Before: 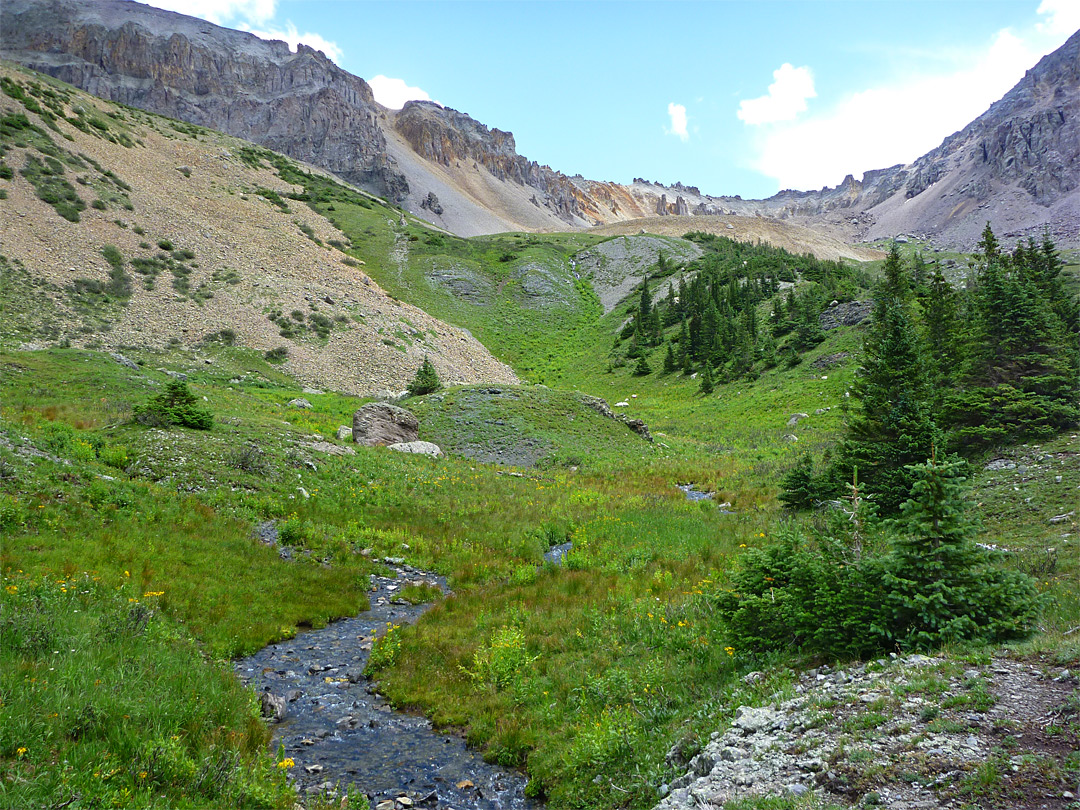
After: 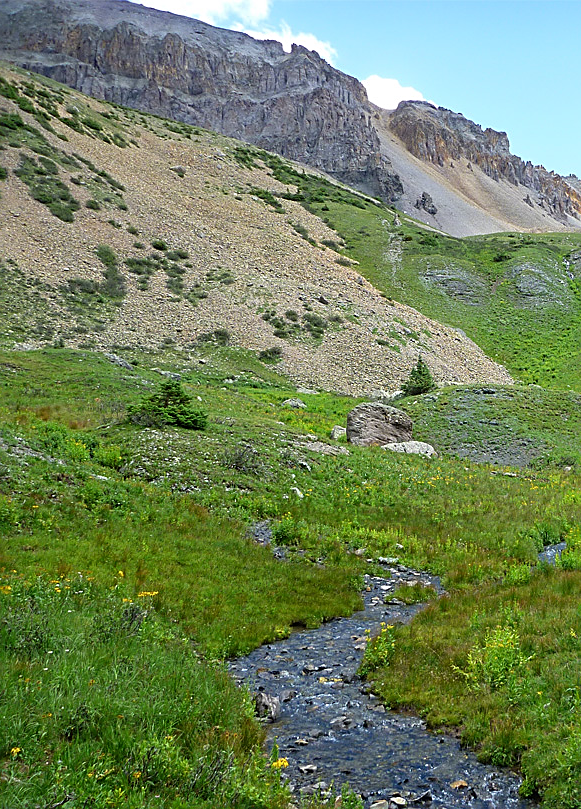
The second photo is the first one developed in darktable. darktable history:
crop: left 0.587%, right 45.588%, bottom 0.086%
sharpen: on, module defaults
